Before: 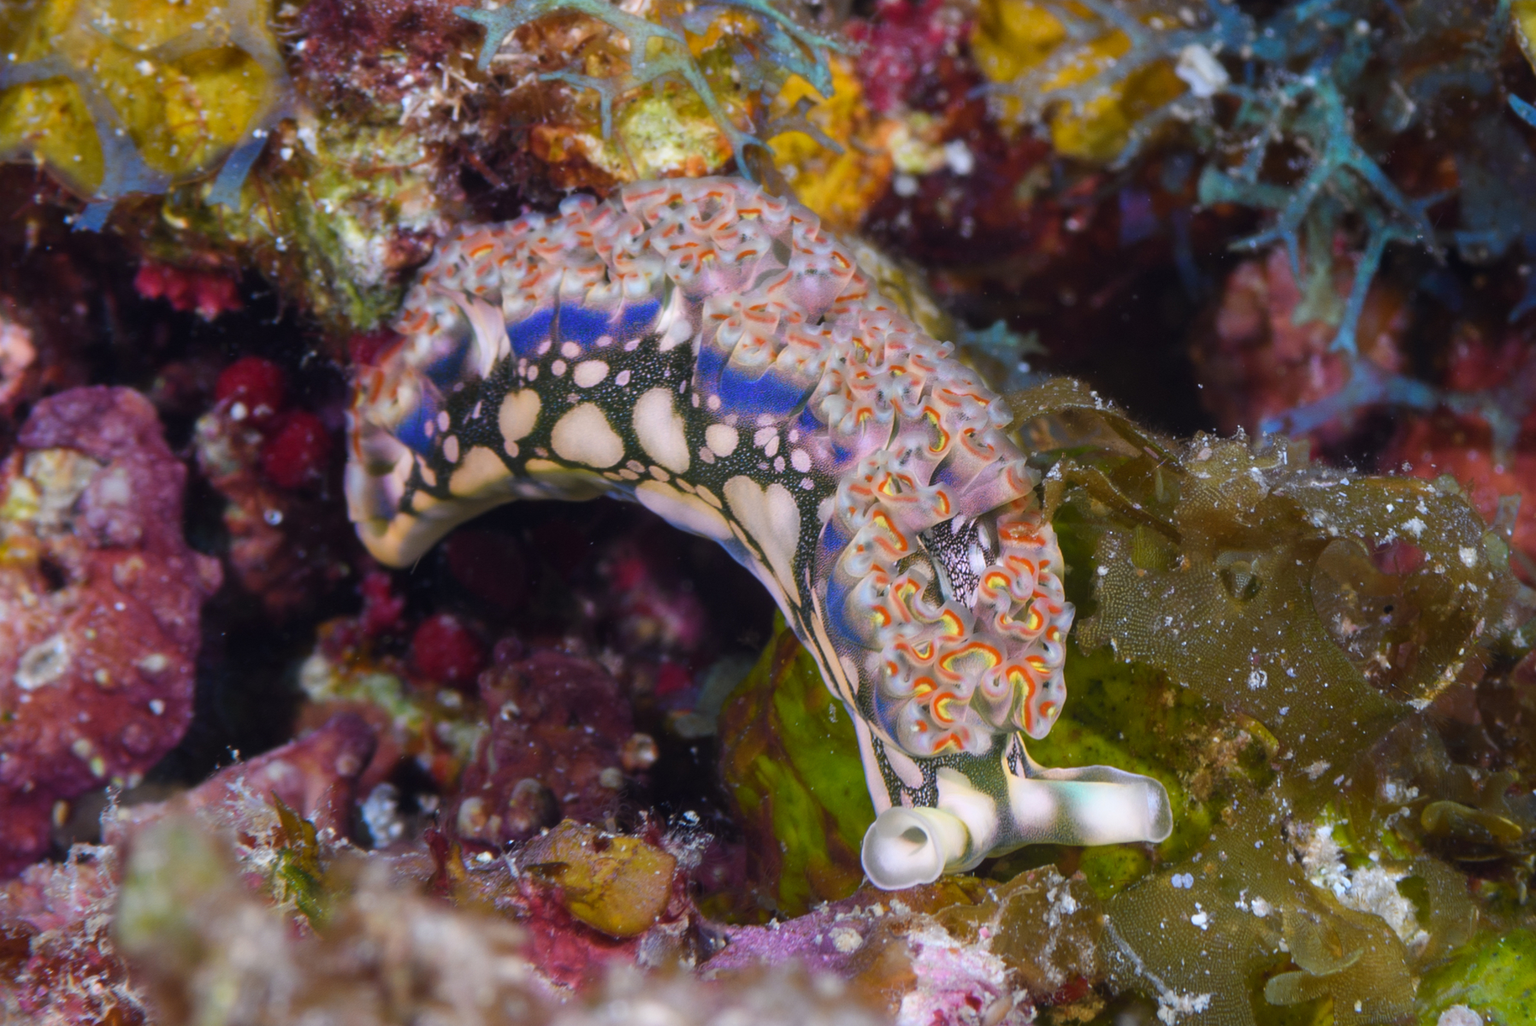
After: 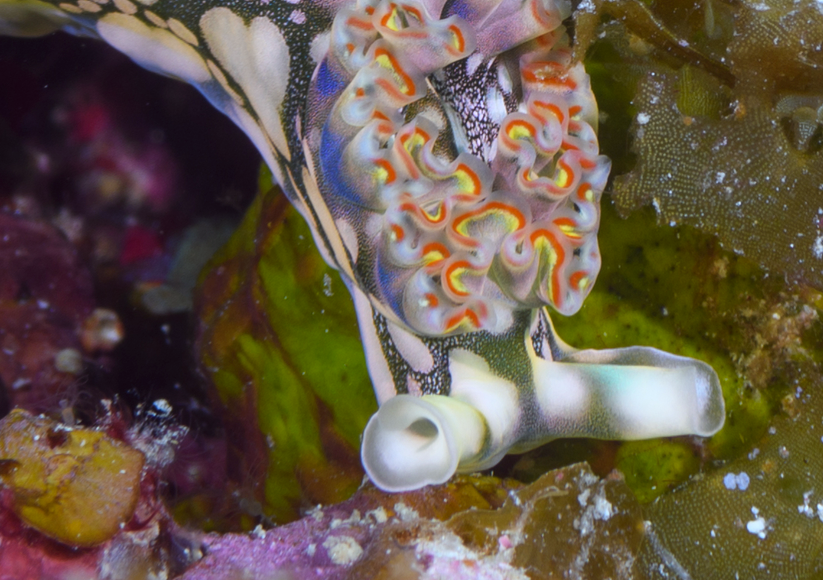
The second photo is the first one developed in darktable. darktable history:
crop: left 35.976%, top 45.819%, right 18.162%, bottom 5.807%
color correction: highlights a* -0.95, highlights b* 4.5, shadows a* 3.55
white balance: red 0.925, blue 1.046
